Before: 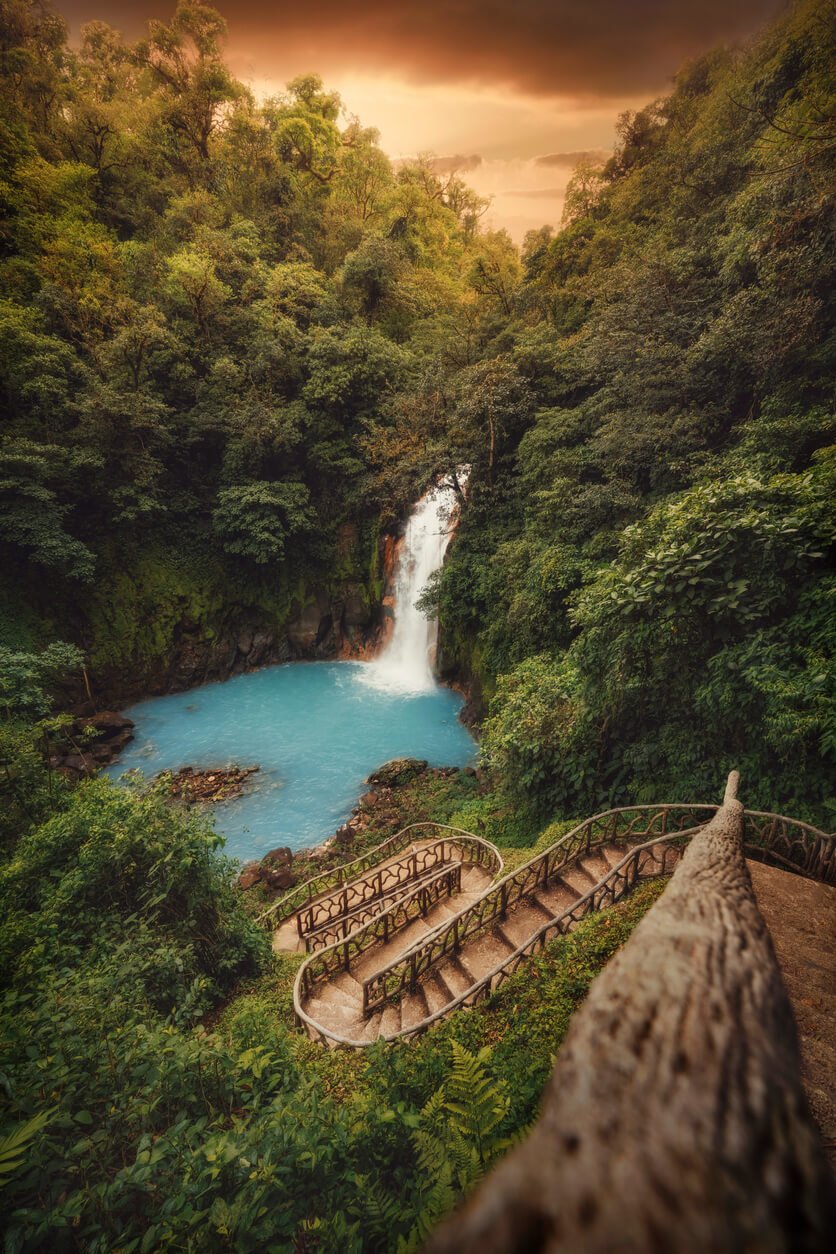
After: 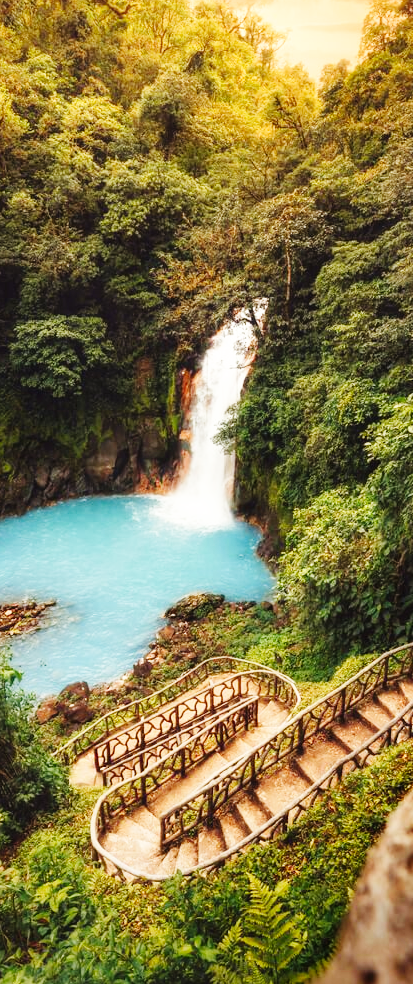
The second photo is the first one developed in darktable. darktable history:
crop and rotate: angle 0.02°, left 24.353%, top 13.219%, right 26.156%, bottom 8.224%
base curve: curves: ch0 [(0, 0.003) (0.001, 0.002) (0.006, 0.004) (0.02, 0.022) (0.048, 0.086) (0.094, 0.234) (0.162, 0.431) (0.258, 0.629) (0.385, 0.8) (0.548, 0.918) (0.751, 0.988) (1, 1)], preserve colors none
